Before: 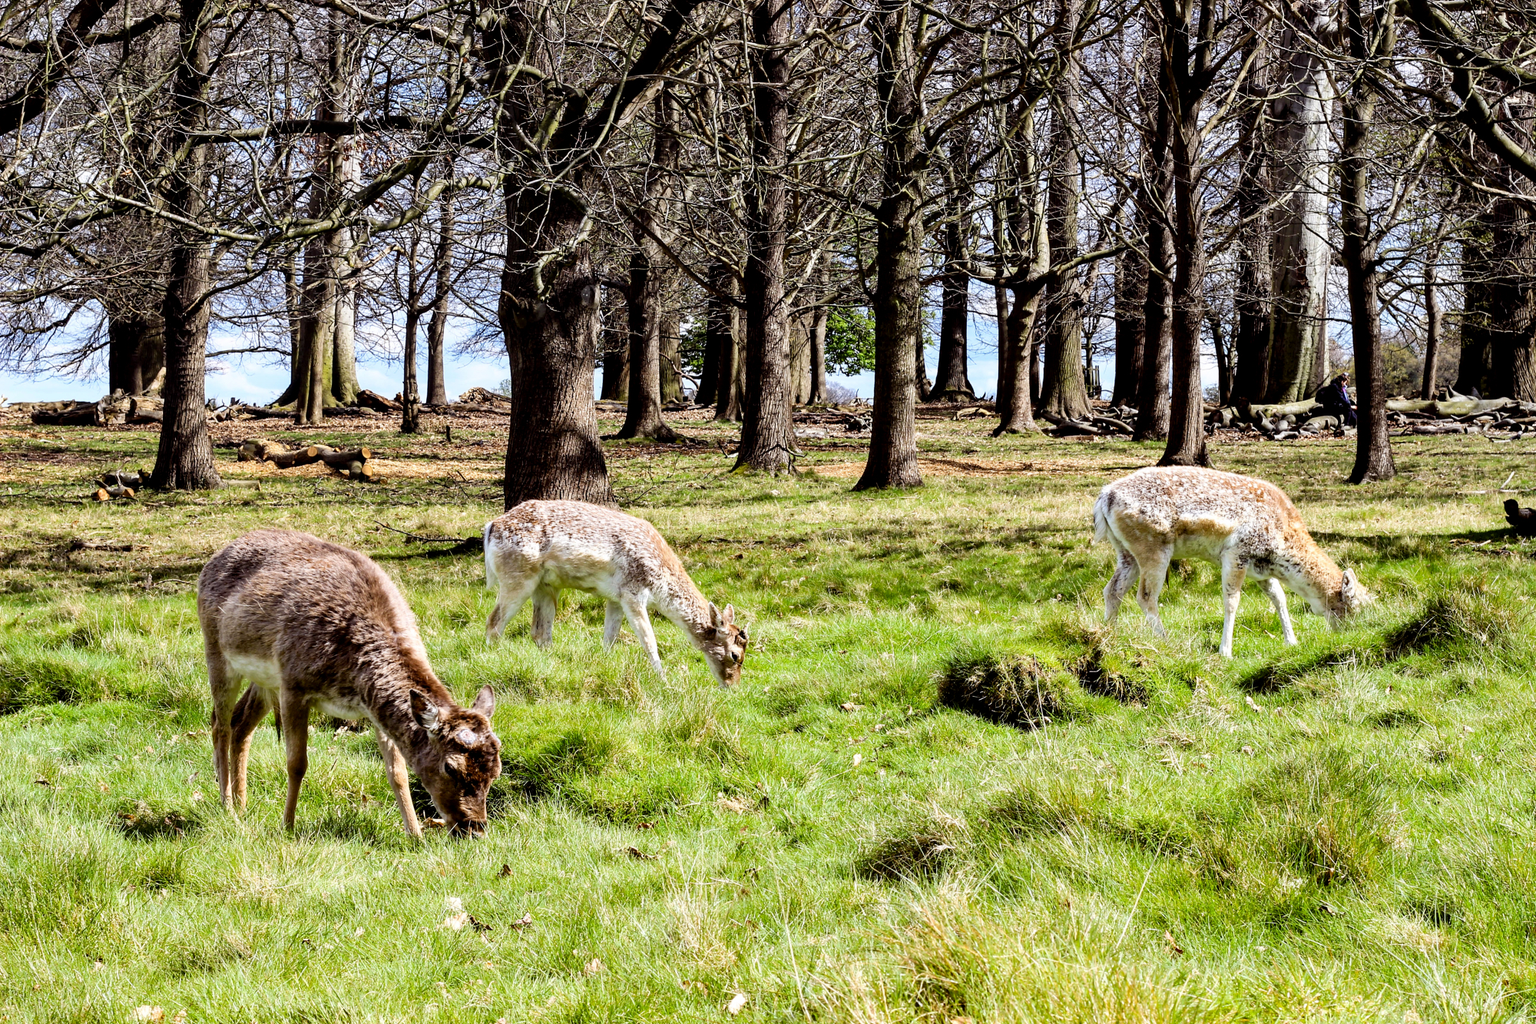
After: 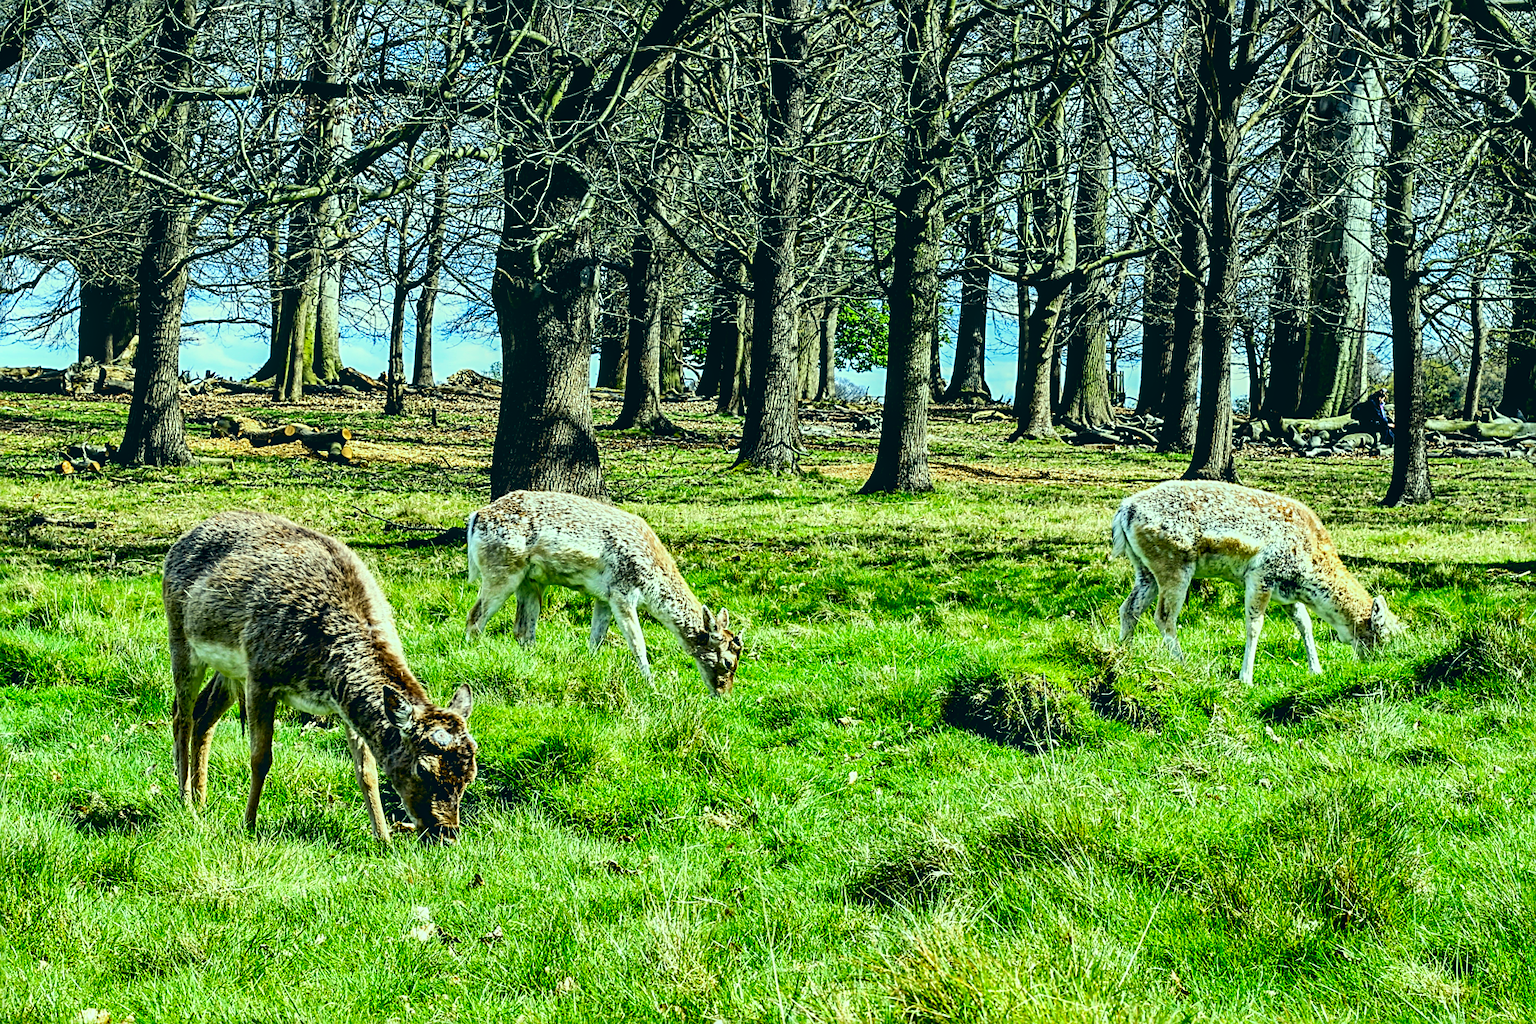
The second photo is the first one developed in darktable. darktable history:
sharpen: radius 2.6, amount 0.679
contrast brightness saturation: contrast 0.167, saturation 0.325
local contrast: on, module defaults
shadows and highlights: radius 117.01, shadows 41.87, highlights -61.99, soften with gaussian
crop and rotate: angle -2.17°
color correction: highlights a* -20.08, highlights b* 9.8, shadows a* -20.49, shadows b* -10.27
